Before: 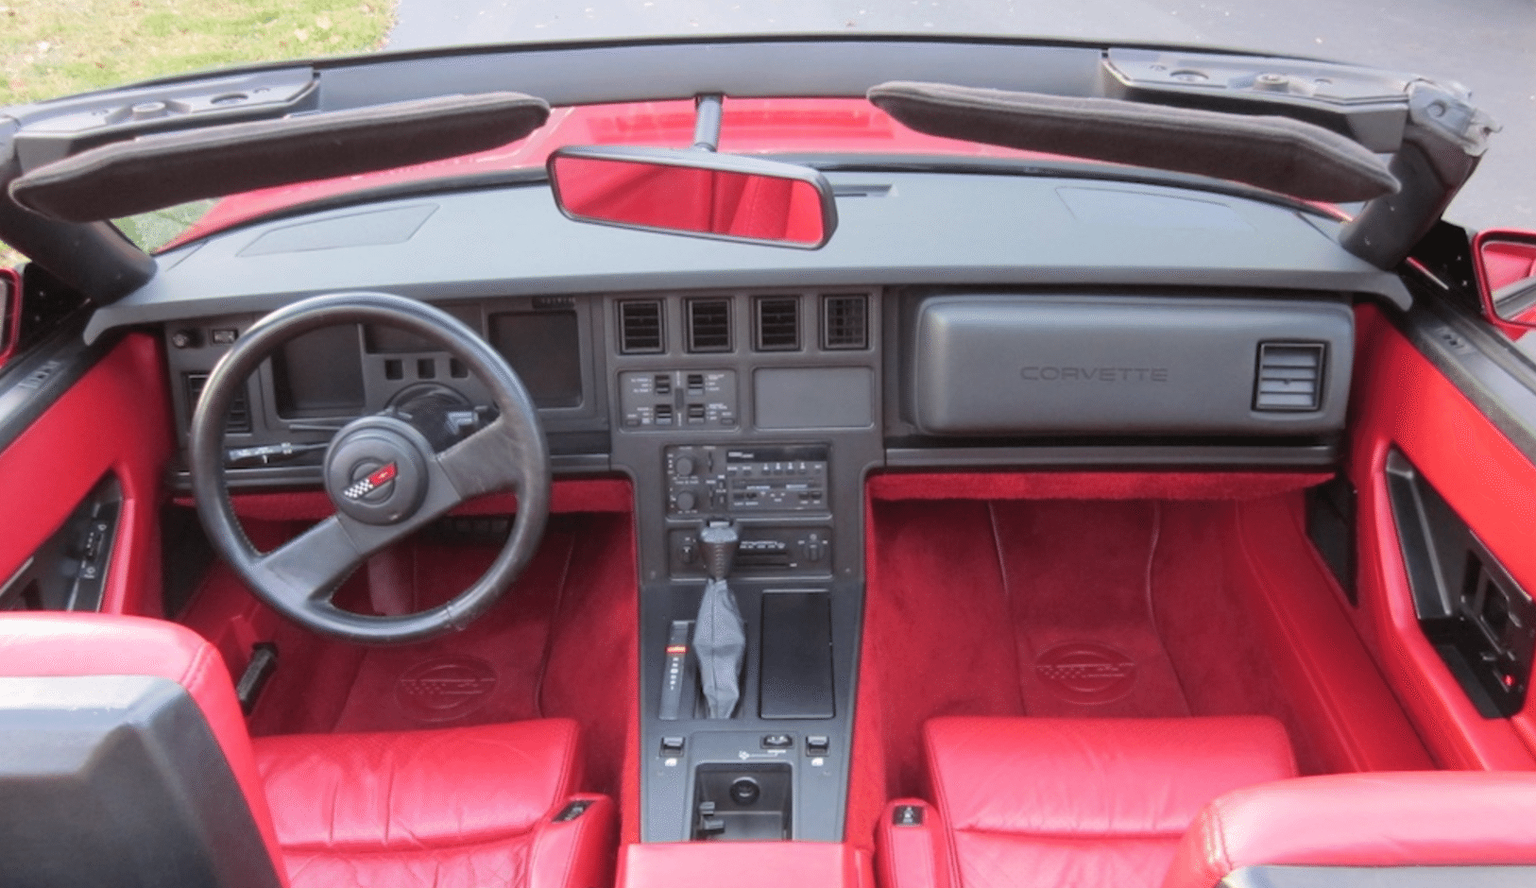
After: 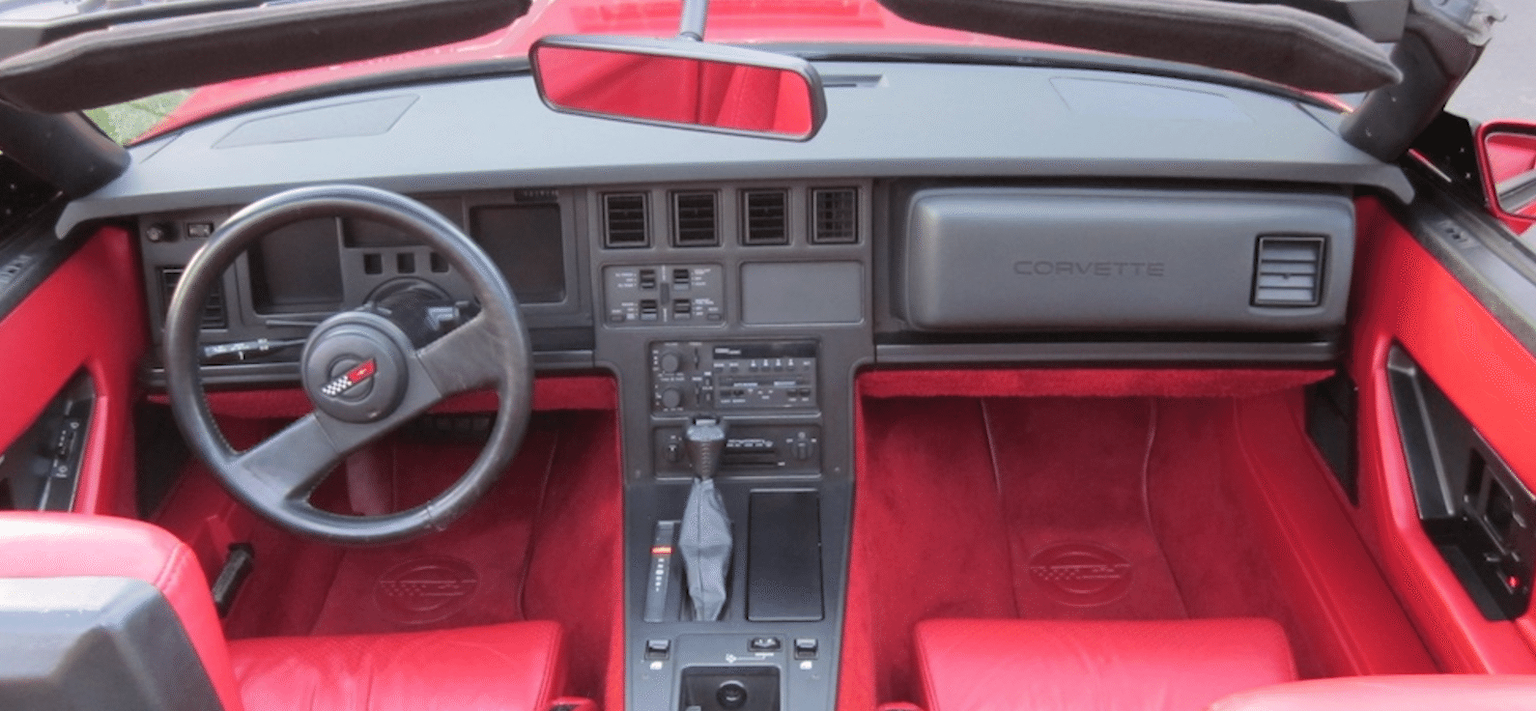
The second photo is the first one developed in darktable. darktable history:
crop and rotate: left 1.936%, top 12.752%, right 0.229%, bottom 8.835%
